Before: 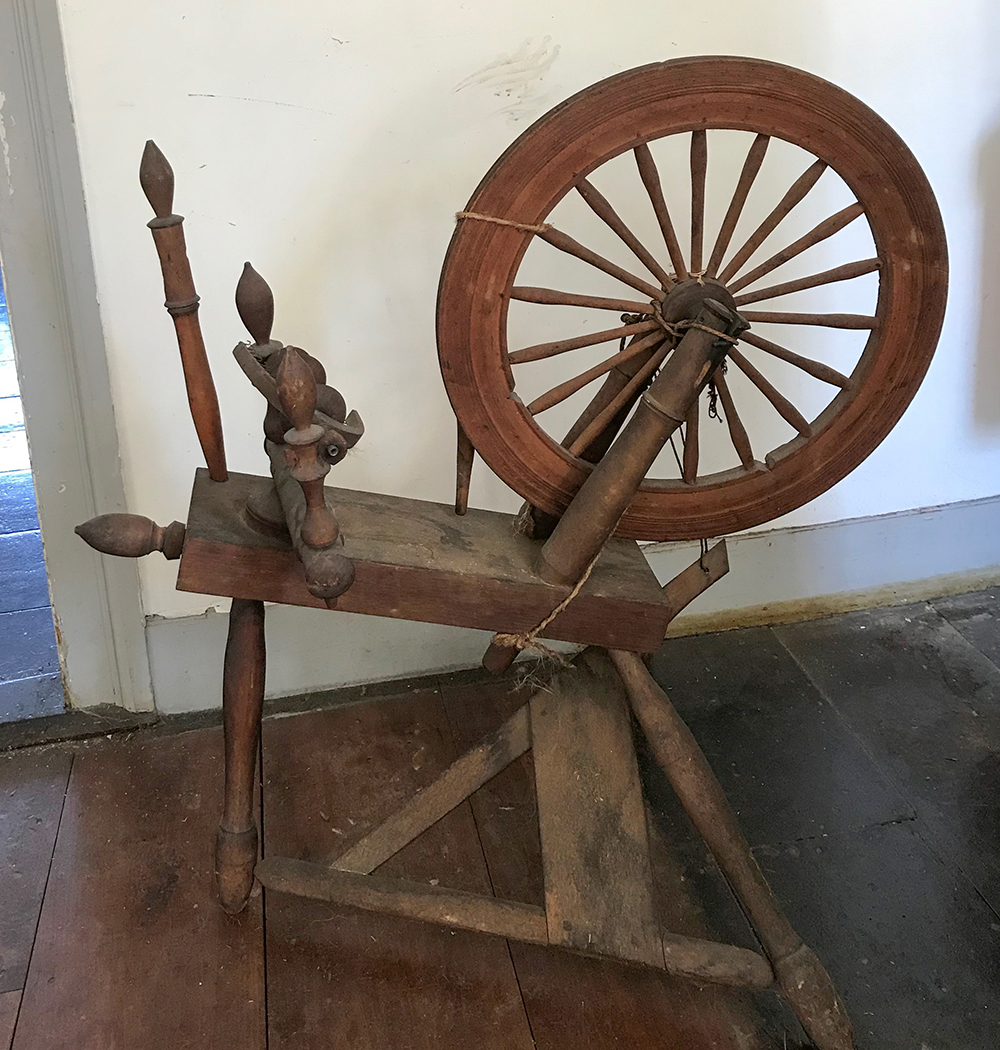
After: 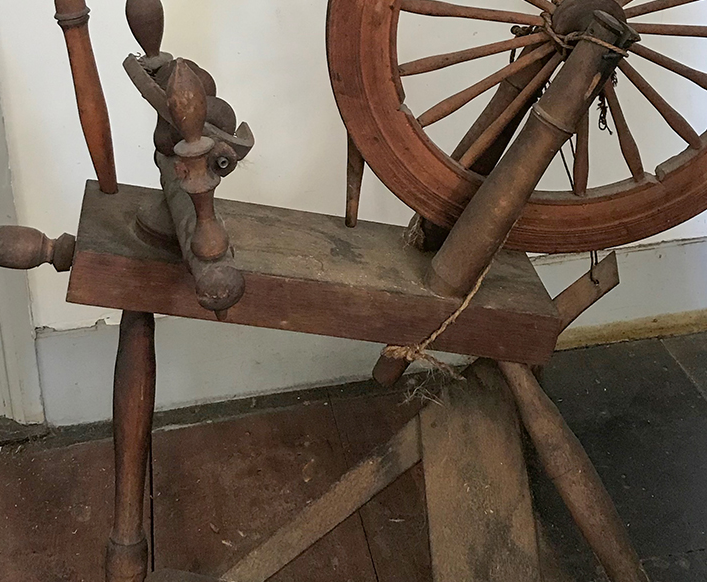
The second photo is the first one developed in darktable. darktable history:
crop: left 11.024%, top 27.49%, right 18.269%, bottom 17.041%
